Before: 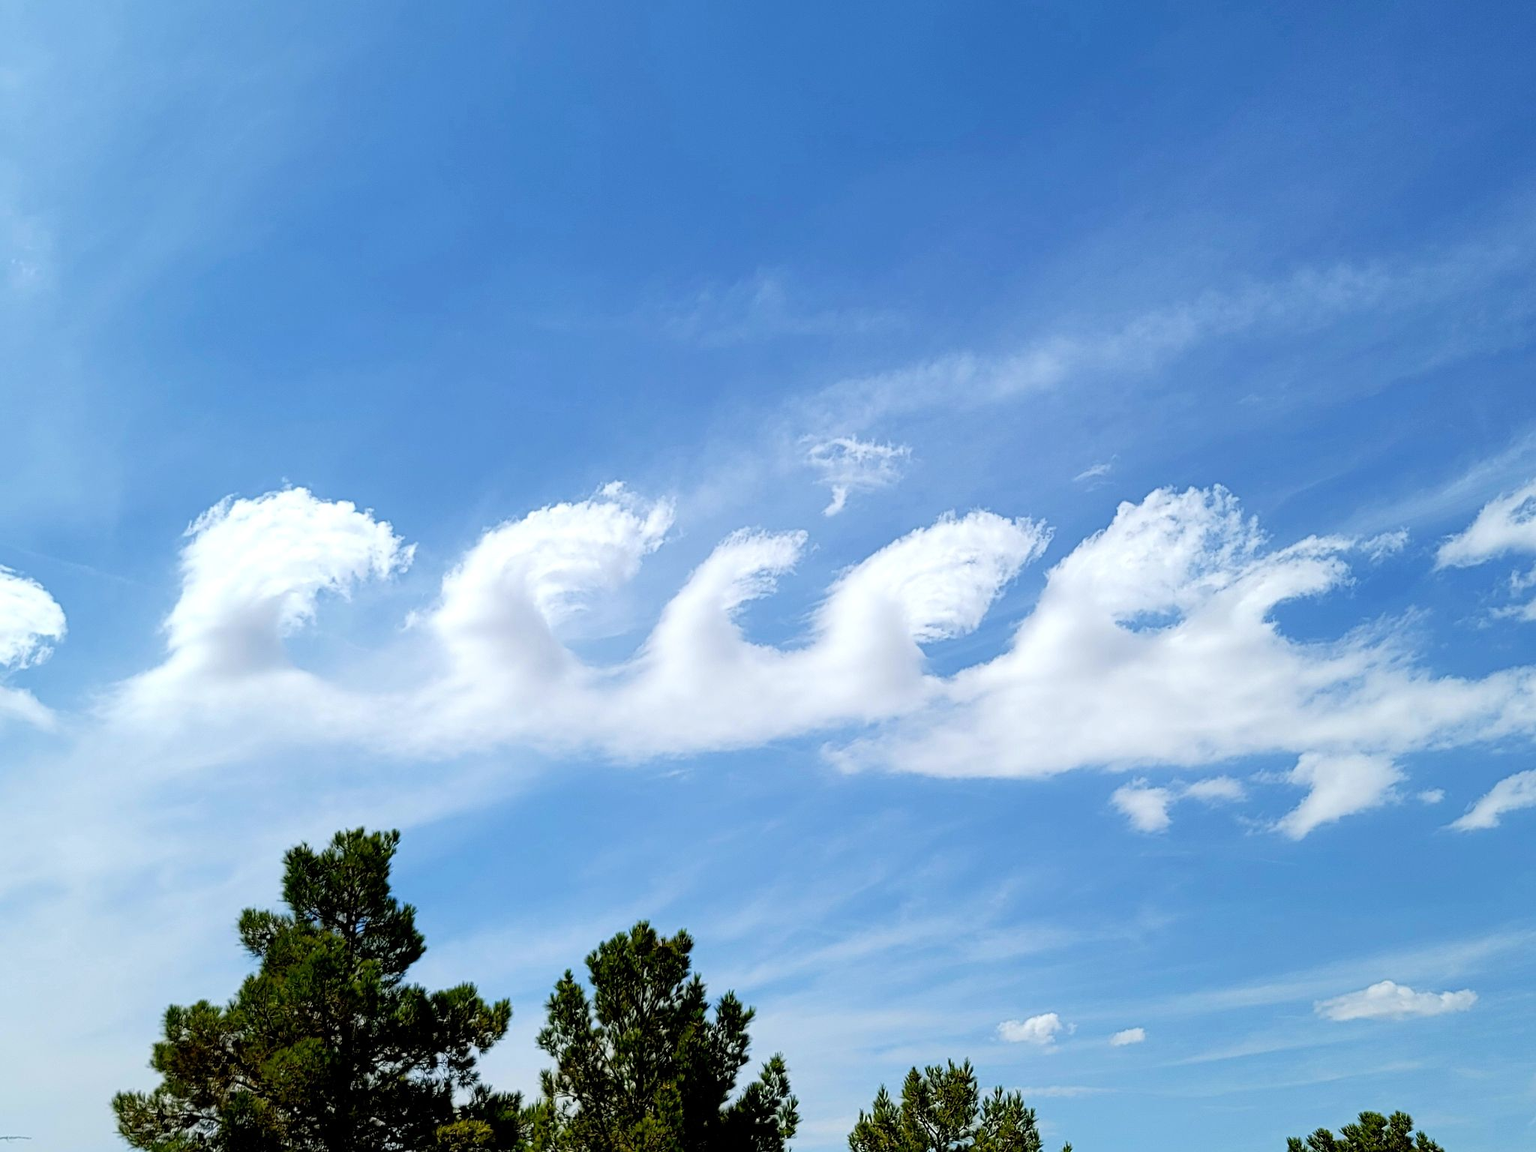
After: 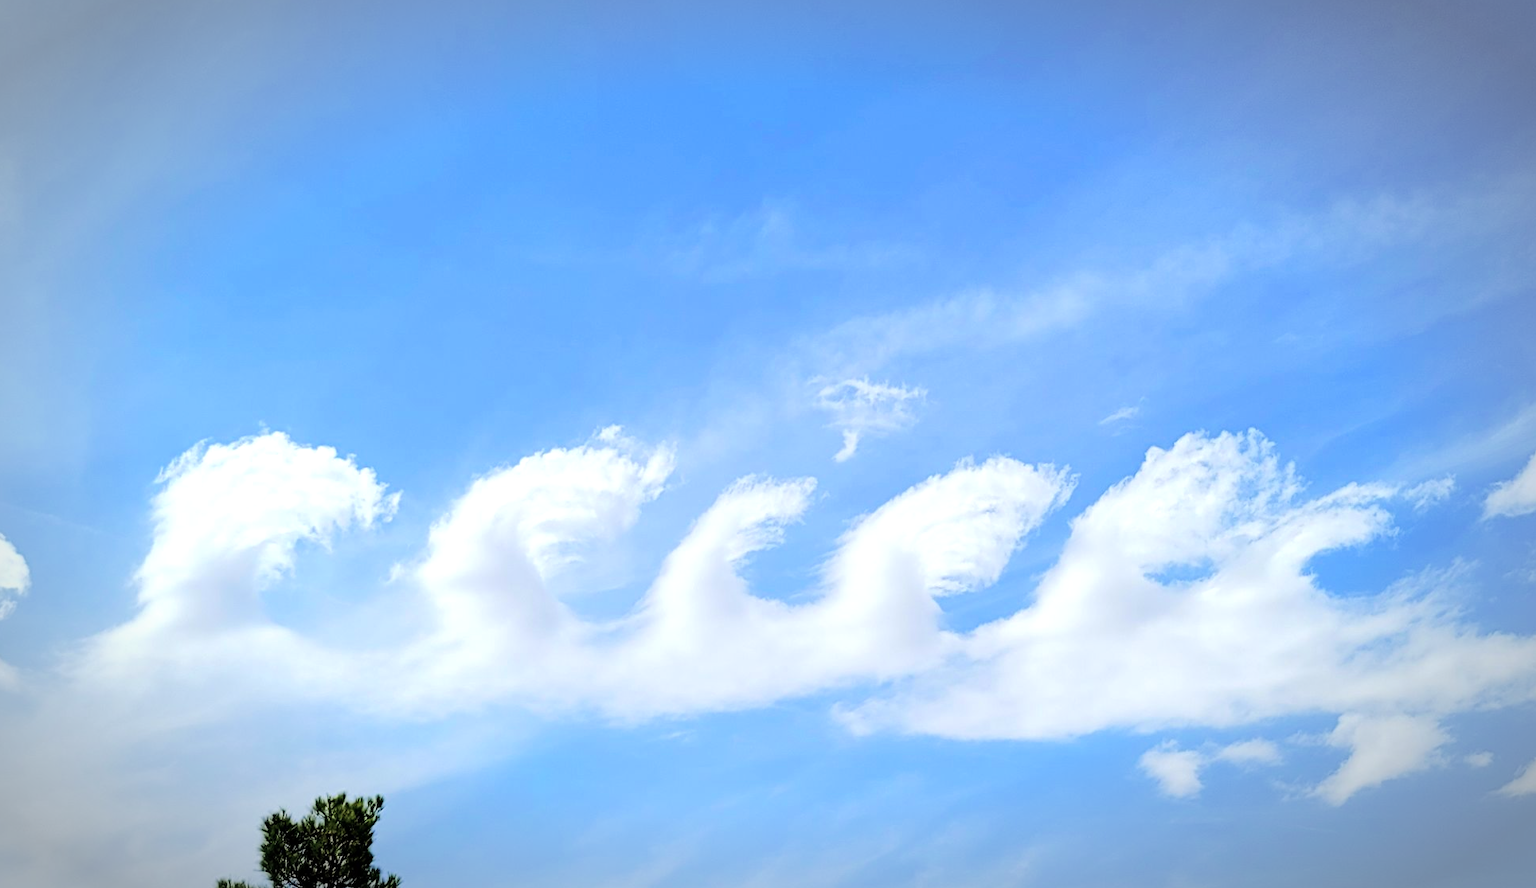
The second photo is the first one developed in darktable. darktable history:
crop: left 2.499%, top 7.035%, right 3.29%, bottom 20.293%
local contrast: mode bilateral grid, contrast 10, coarseness 26, detail 112%, midtone range 0.2
vignetting: automatic ratio true
tone equalizer: -7 EV 0.161 EV, -6 EV 0.575 EV, -5 EV 1.15 EV, -4 EV 1.36 EV, -3 EV 1.13 EV, -2 EV 0.6 EV, -1 EV 0.149 EV, edges refinement/feathering 500, mask exposure compensation -1.57 EV, preserve details no
